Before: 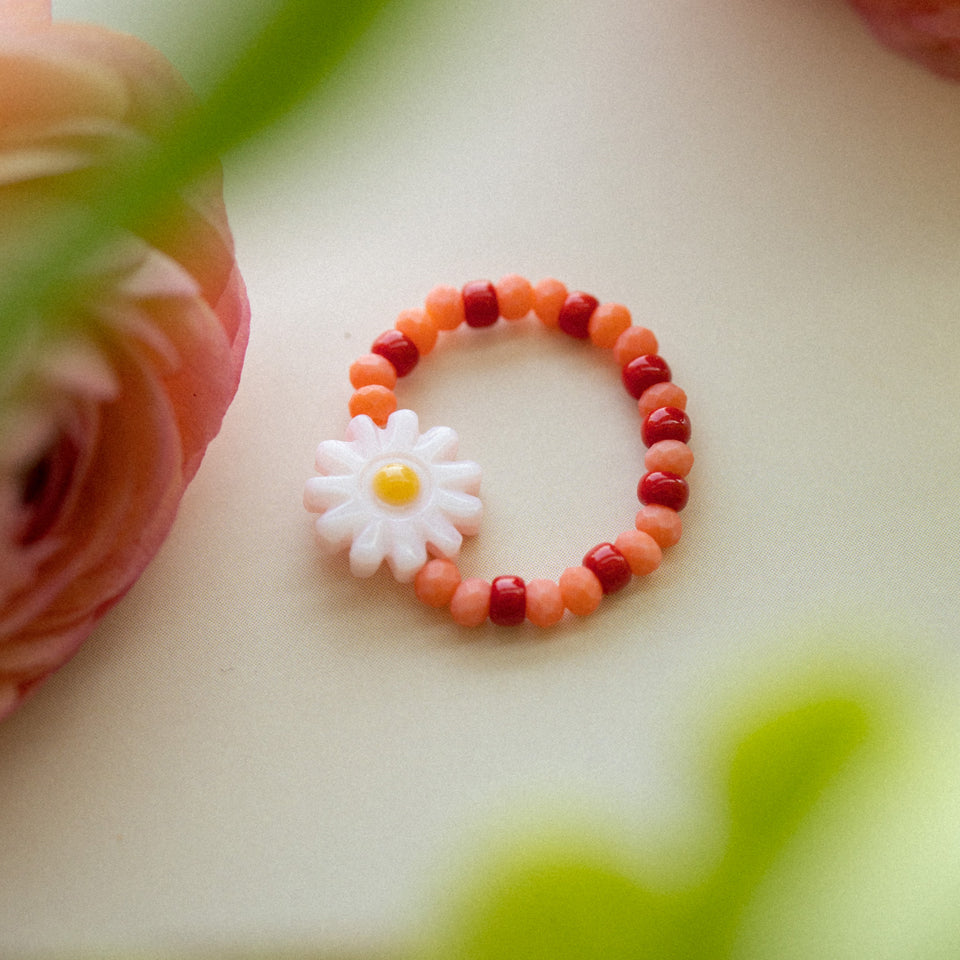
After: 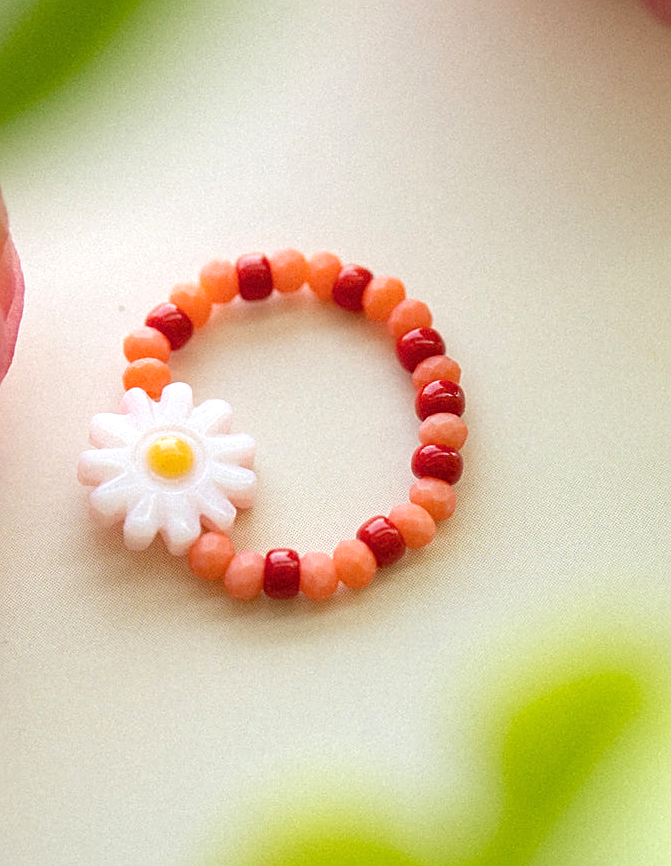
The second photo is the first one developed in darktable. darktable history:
sharpen: on, module defaults
color zones: process mode strong
crop and rotate: left 23.607%, top 2.85%, right 6.444%, bottom 6.934%
exposure: exposure 0.376 EV, compensate highlight preservation false
